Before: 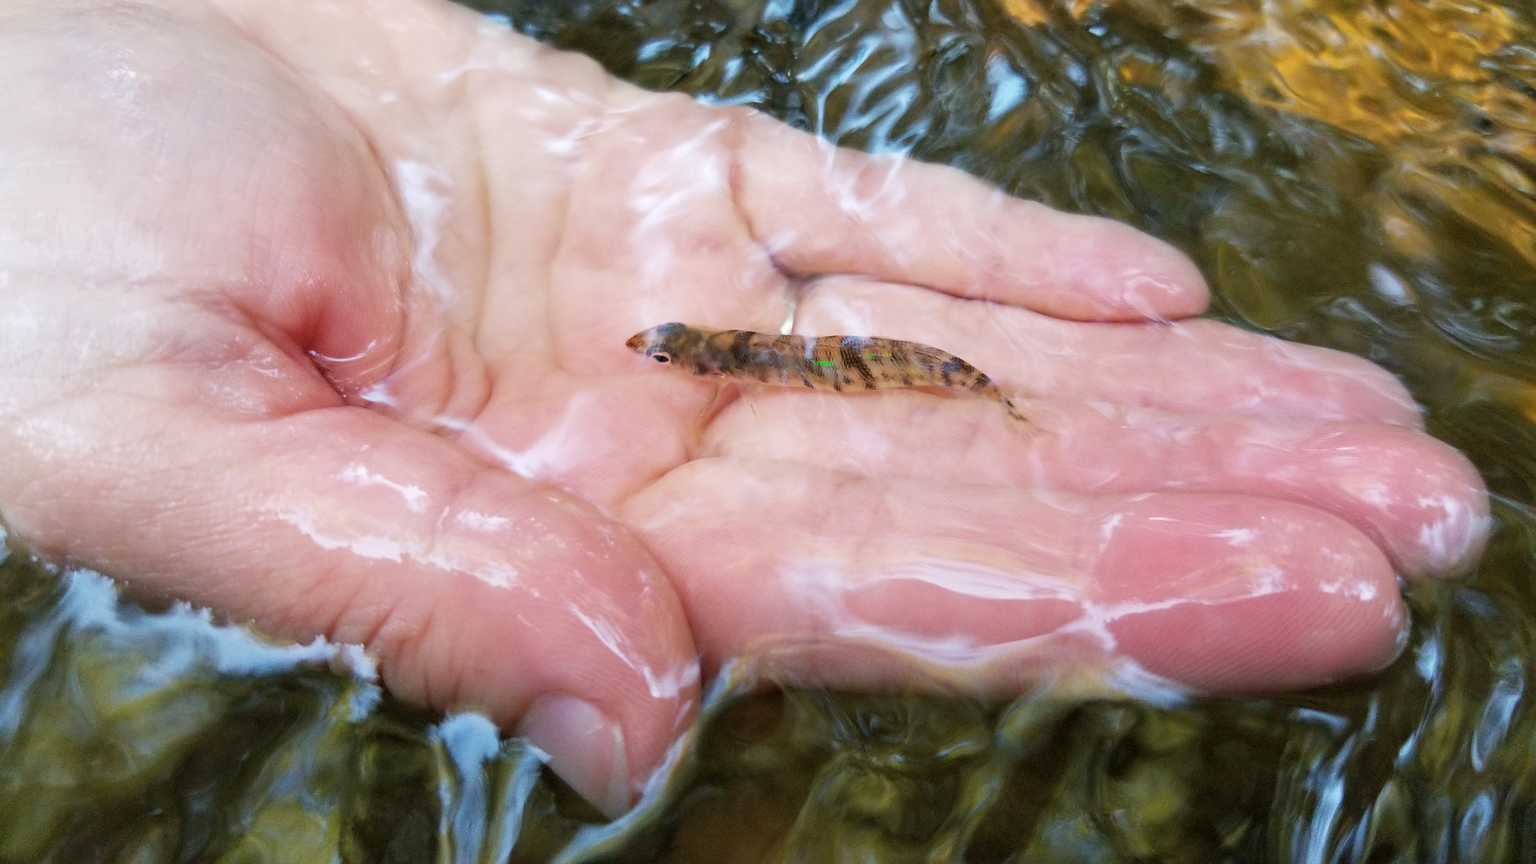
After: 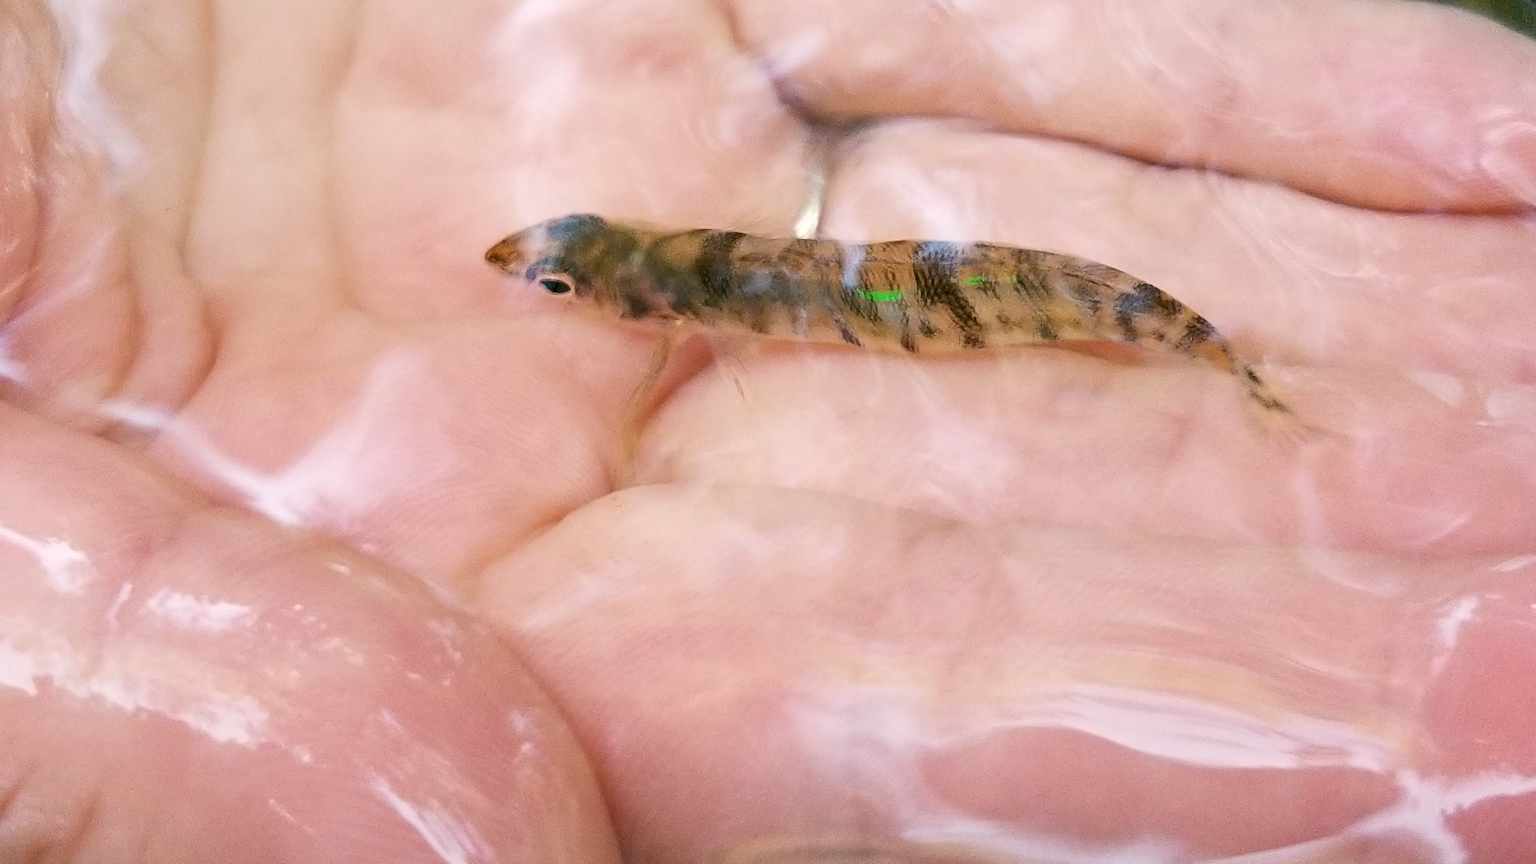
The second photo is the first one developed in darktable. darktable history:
crop: left 25%, top 25%, right 25%, bottom 25%
color correction: highlights a* 4.02, highlights b* 4.98, shadows a* -7.55, shadows b* 4.98
